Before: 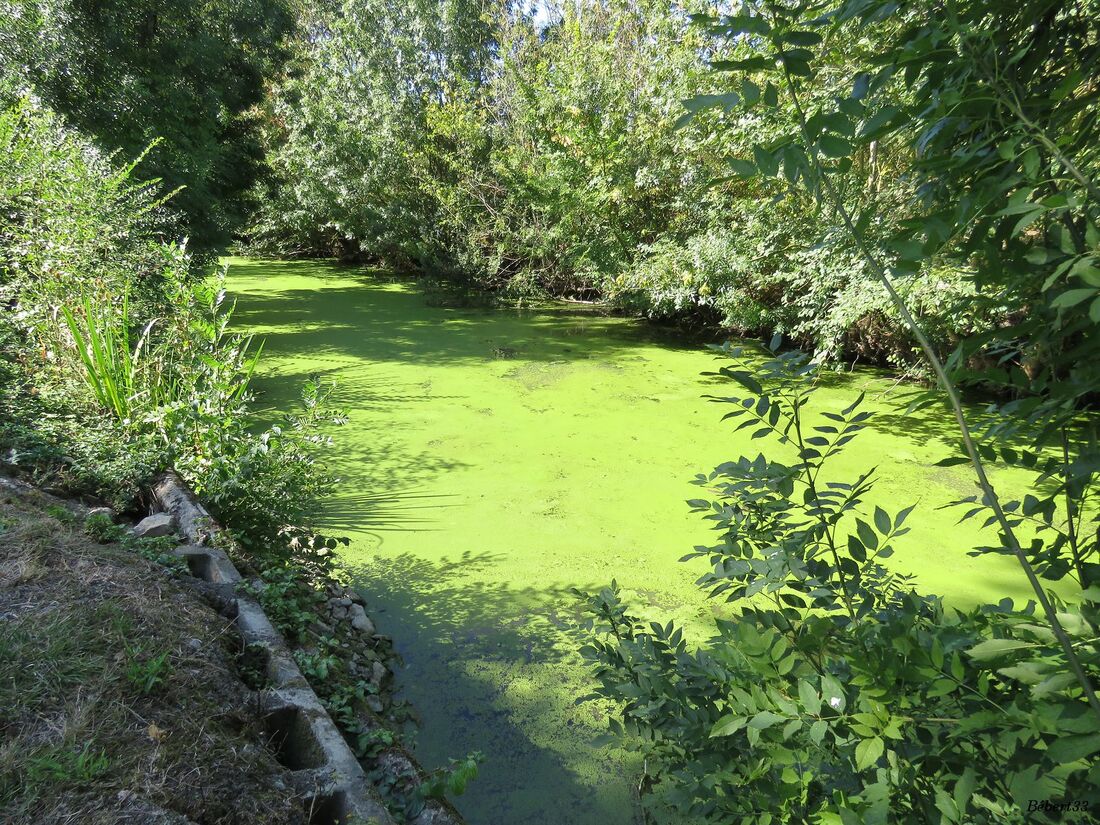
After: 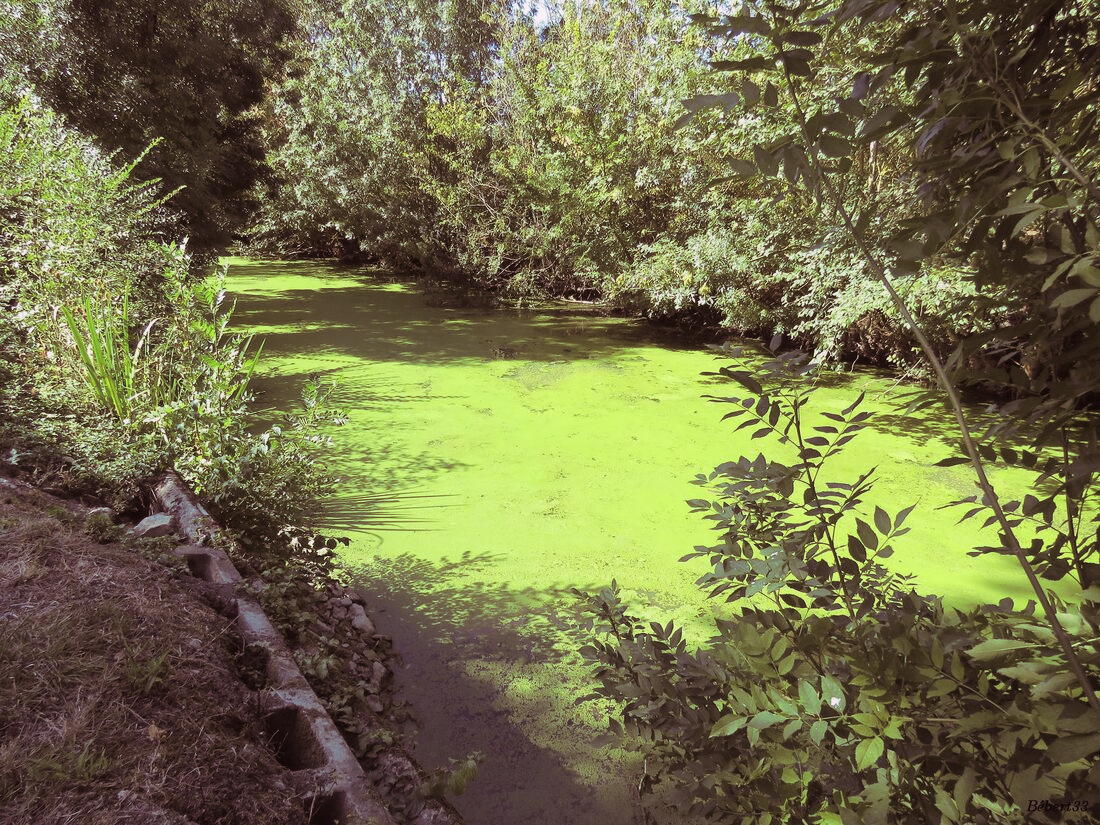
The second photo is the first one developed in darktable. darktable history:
split-toning: highlights › hue 298.8°, highlights › saturation 0.73, compress 41.76%
contrast equalizer: octaves 7, y [[0.6 ×6], [0.55 ×6], [0 ×6], [0 ×6], [0 ×6]], mix -0.2
